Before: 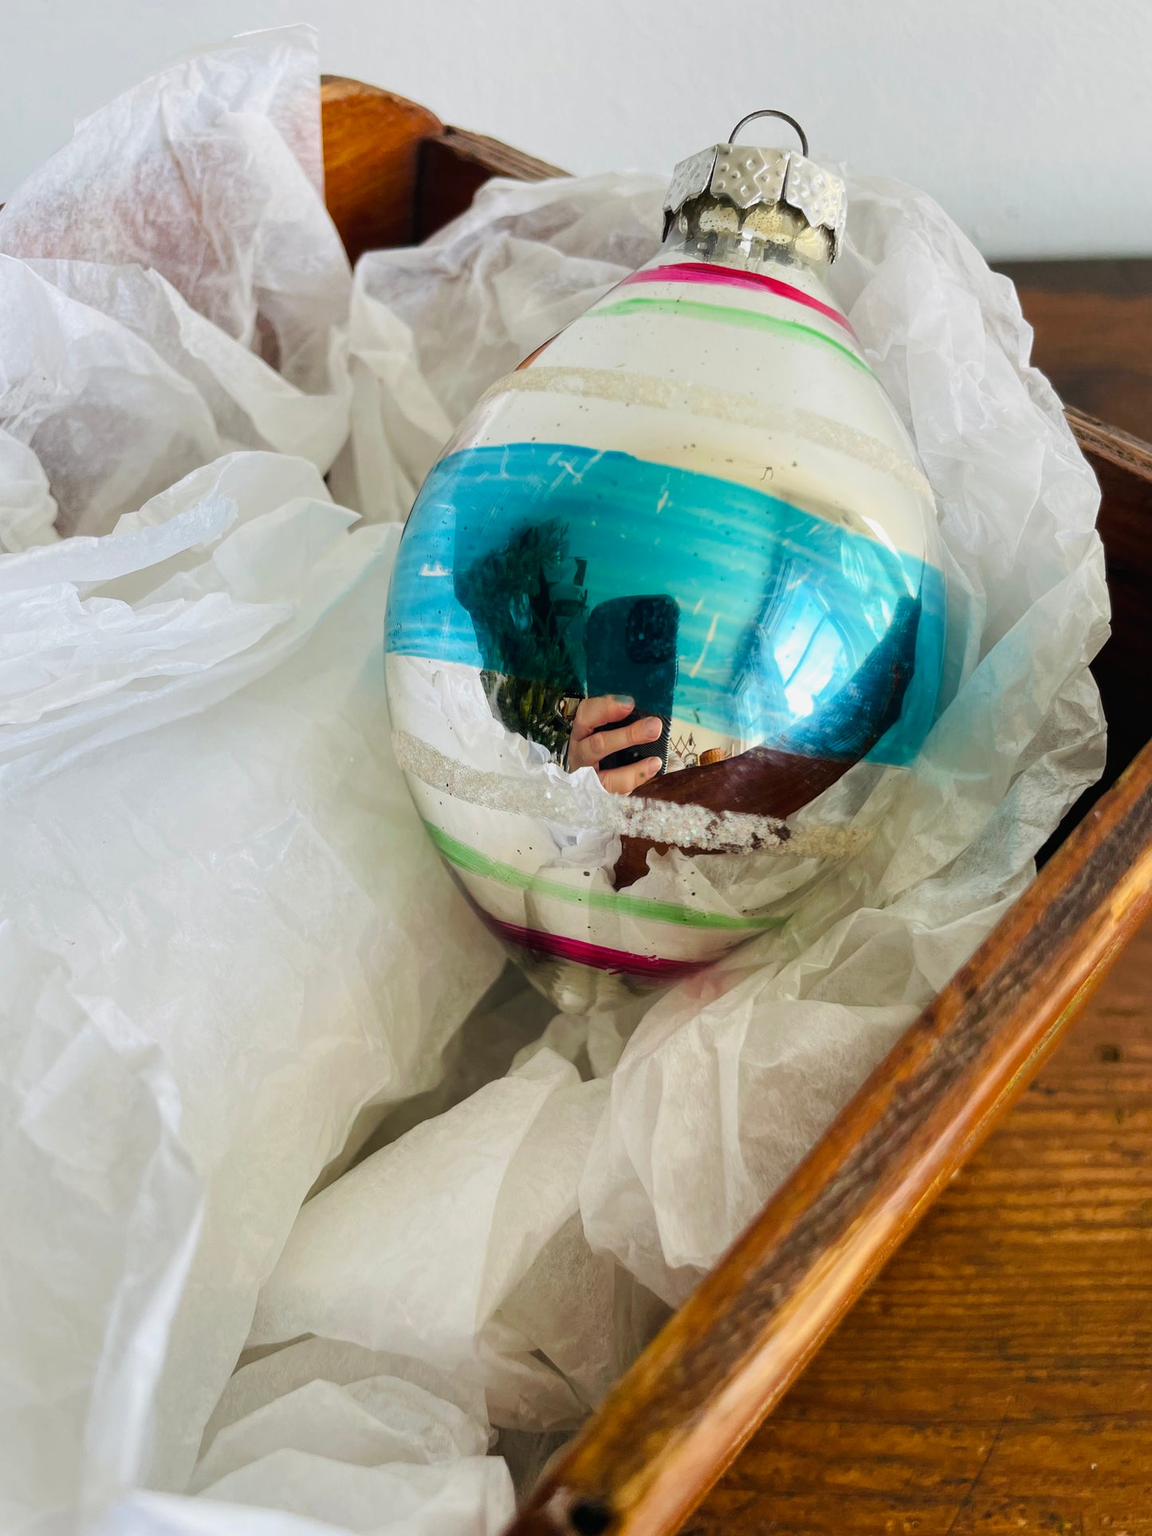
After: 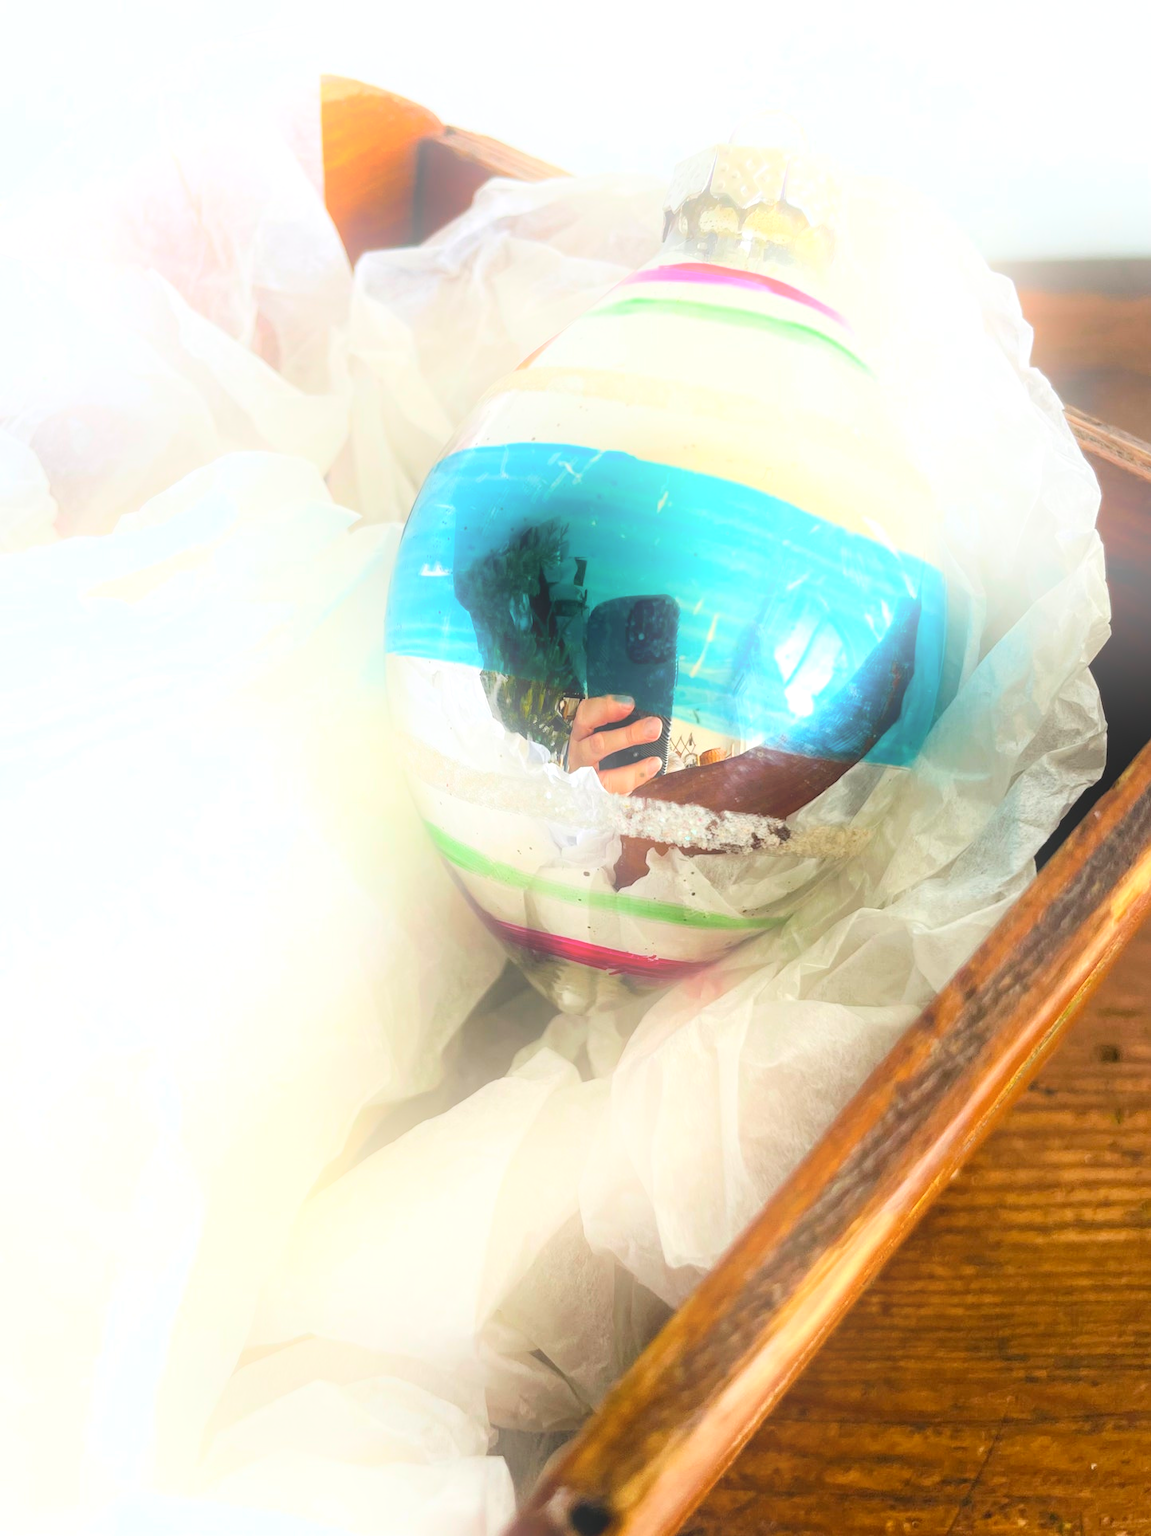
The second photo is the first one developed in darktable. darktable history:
exposure: black level correction 0.001, exposure 0.5 EV, compensate exposure bias true, compensate highlight preservation false
bloom: on, module defaults
